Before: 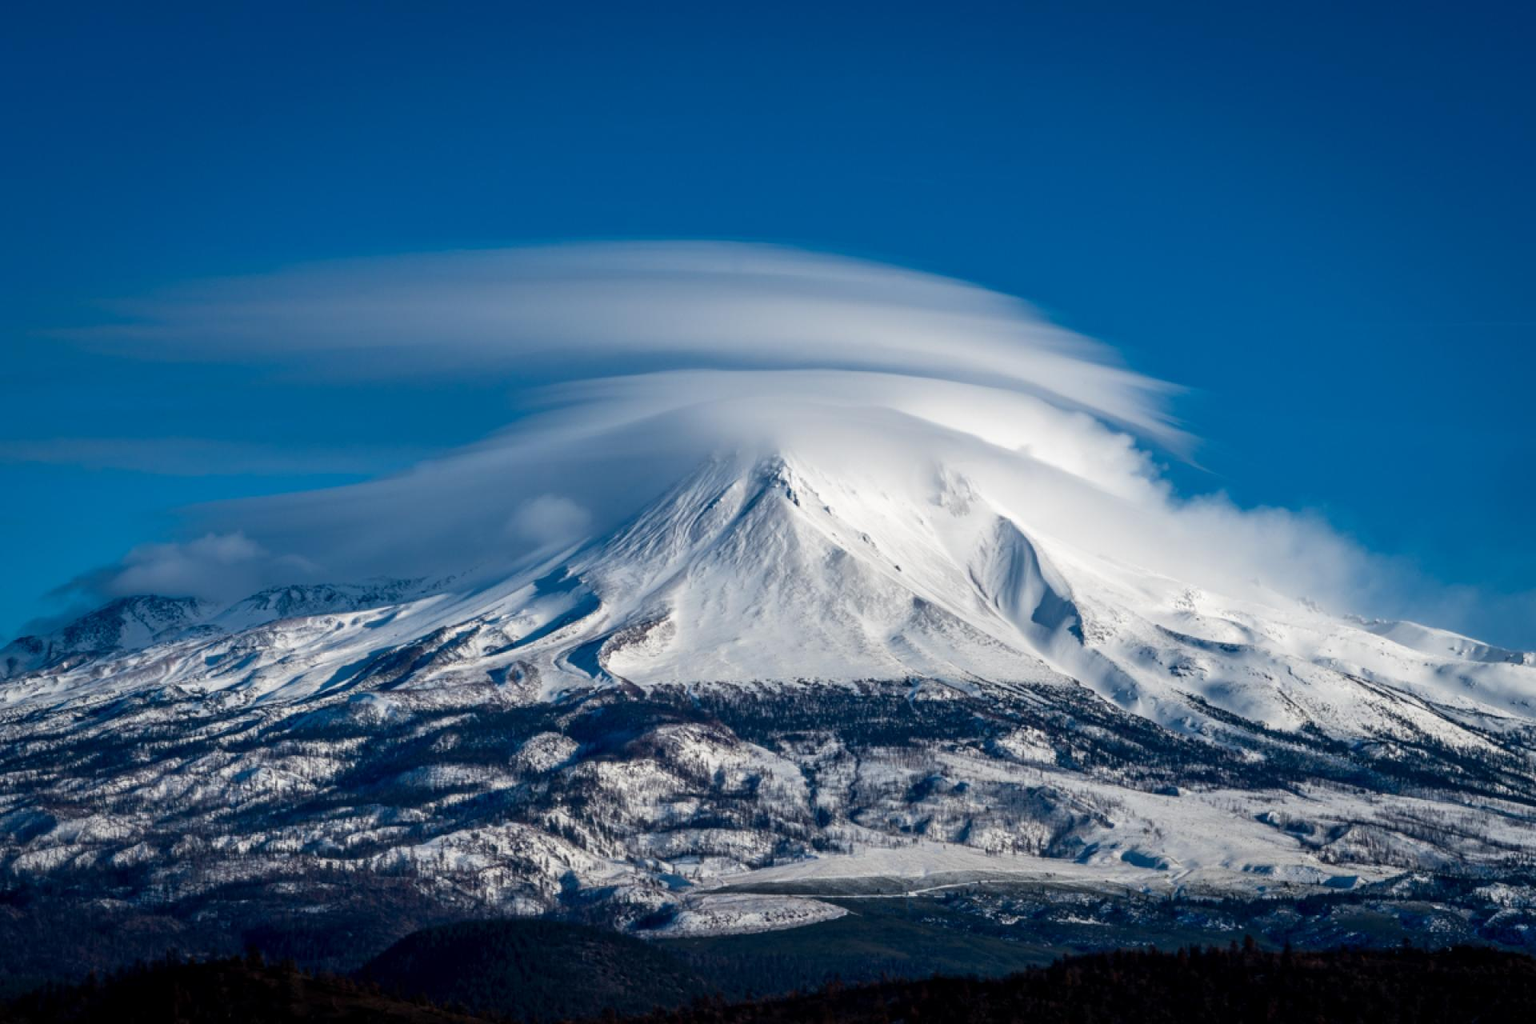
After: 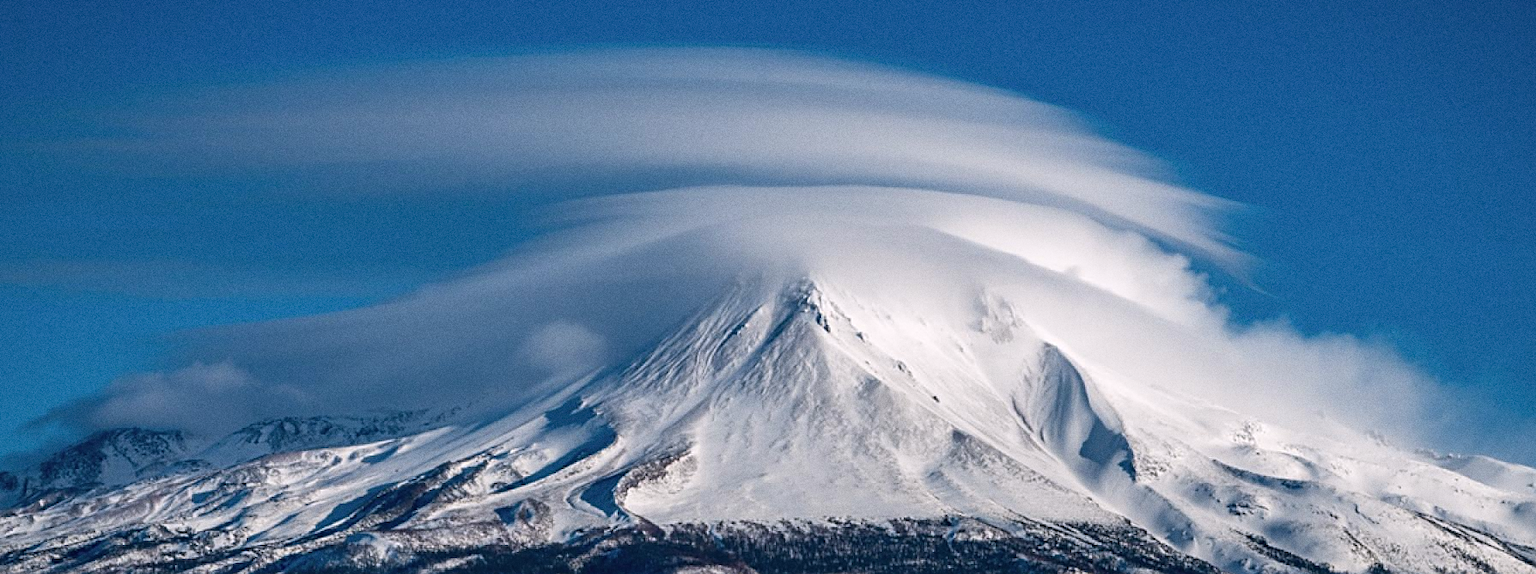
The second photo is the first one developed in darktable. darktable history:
sharpen: on, module defaults
grain: coarseness 0.09 ISO
color correction: highlights a* 3.12, highlights b* -1.55, shadows a* -0.101, shadows b* 2.52, saturation 0.98
crop: left 1.744%, top 19.225%, right 5.069%, bottom 28.357%
